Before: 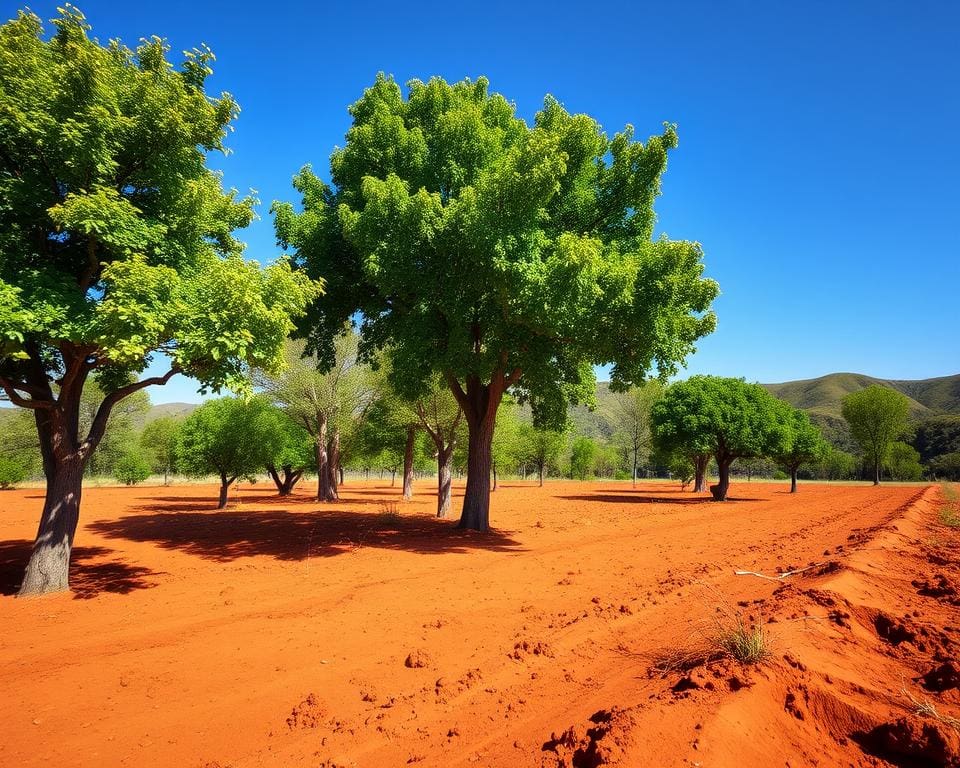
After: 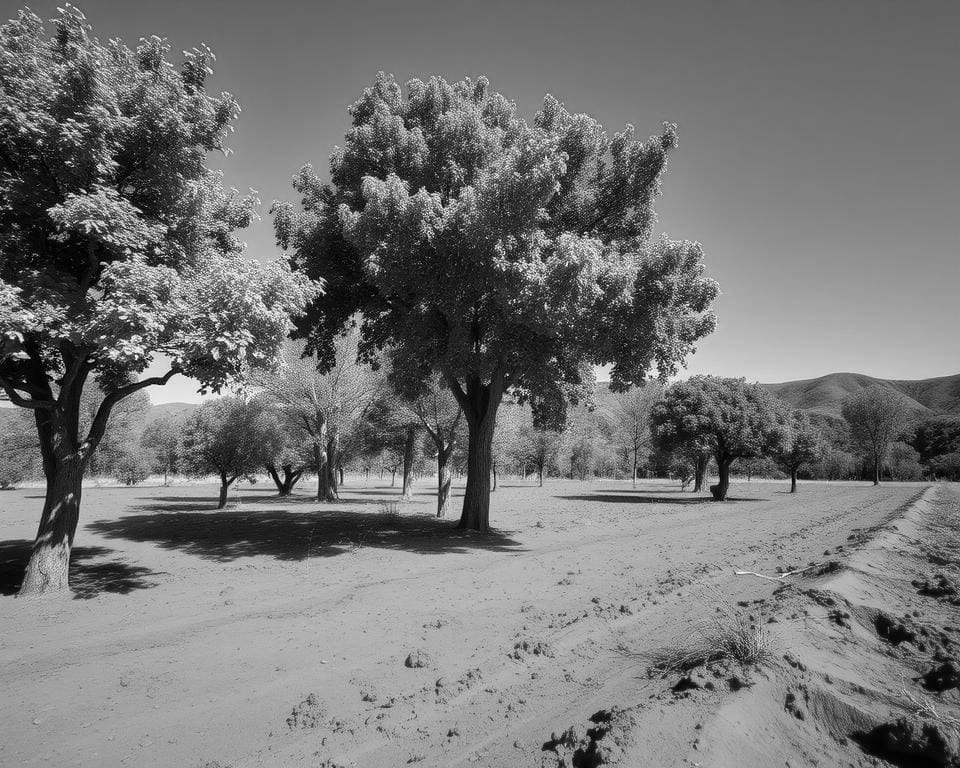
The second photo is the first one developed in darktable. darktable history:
color balance: output saturation 110%
monochrome: a 32, b 64, size 2.3
exposure: compensate highlight preservation false
